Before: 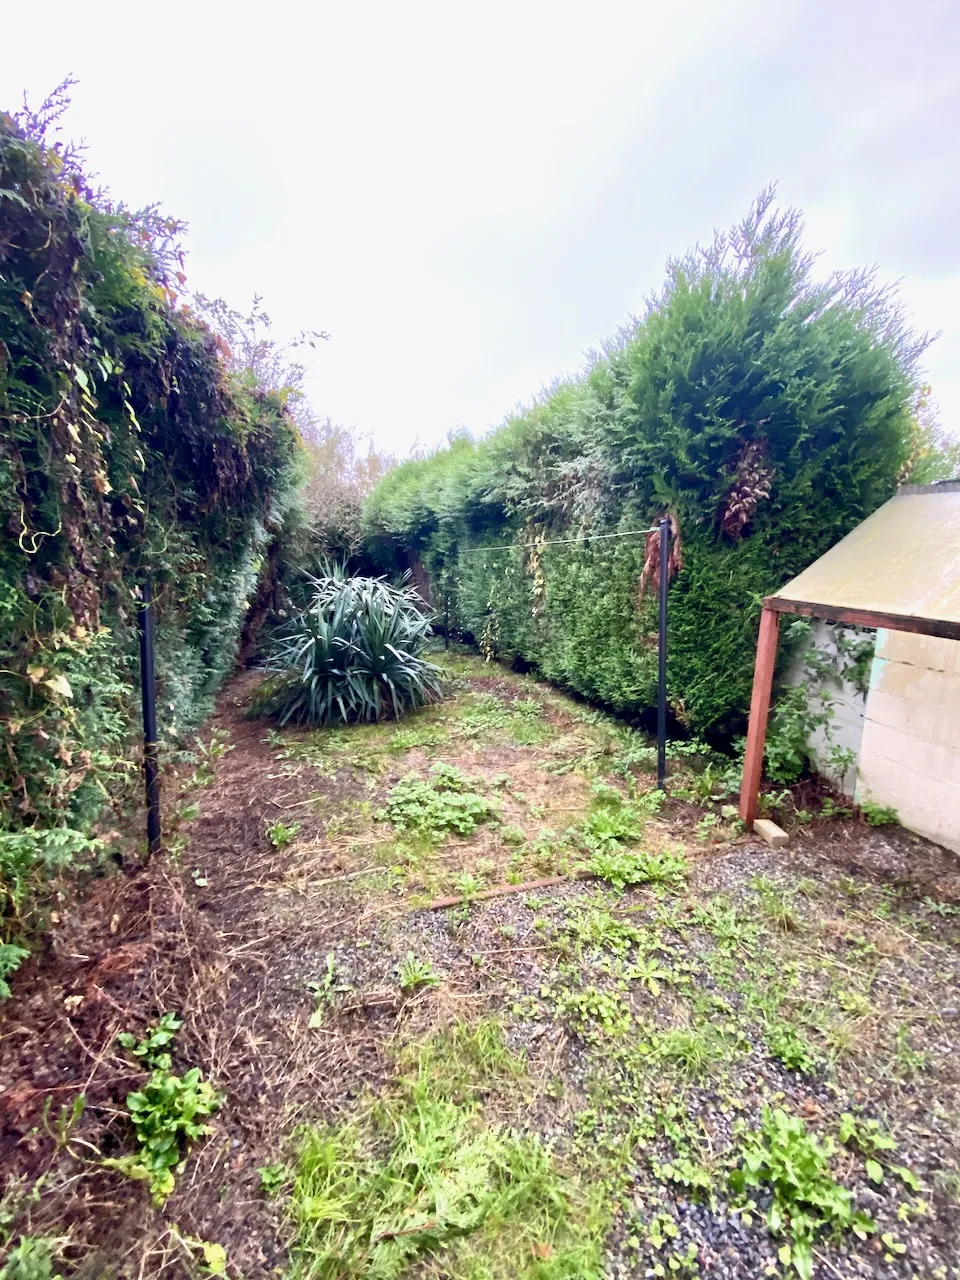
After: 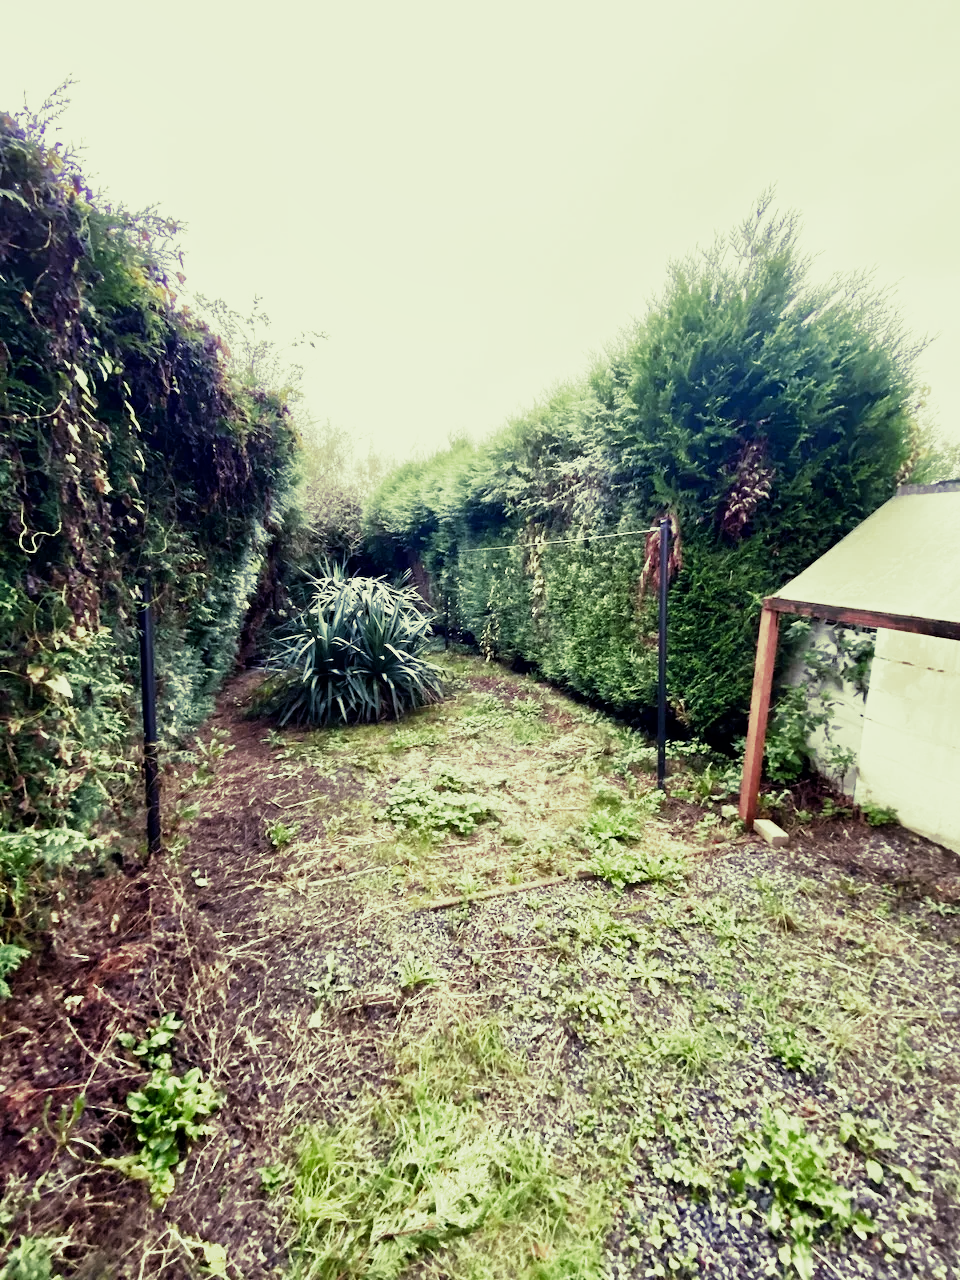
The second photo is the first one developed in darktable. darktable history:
tone curve: curves: ch0 [(0, 0) (0.003, 0.003) (0.011, 0.012) (0.025, 0.026) (0.044, 0.046) (0.069, 0.072) (0.1, 0.104) (0.136, 0.141) (0.177, 0.184) (0.224, 0.233) (0.277, 0.288) (0.335, 0.348) (0.399, 0.414) (0.468, 0.486) (0.543, 0.564) (0.623, 0.647) (0.709, 0.736) (0.801, 0.831) (0.898, 0.921) (1, 1)], preserve colors none
filmic rgb: white relative exposure 2.34 EV, hardness 6.59
shadows and highlights: radius 121.13, shadows 21.4, white point adjustment -9.72, highlights -14.39, soften with gaussian
split-toning: shadows › hue 290.82°, shadows › saturation 0.34, highlights › saturation 0.38, balance 0, compress 50%
